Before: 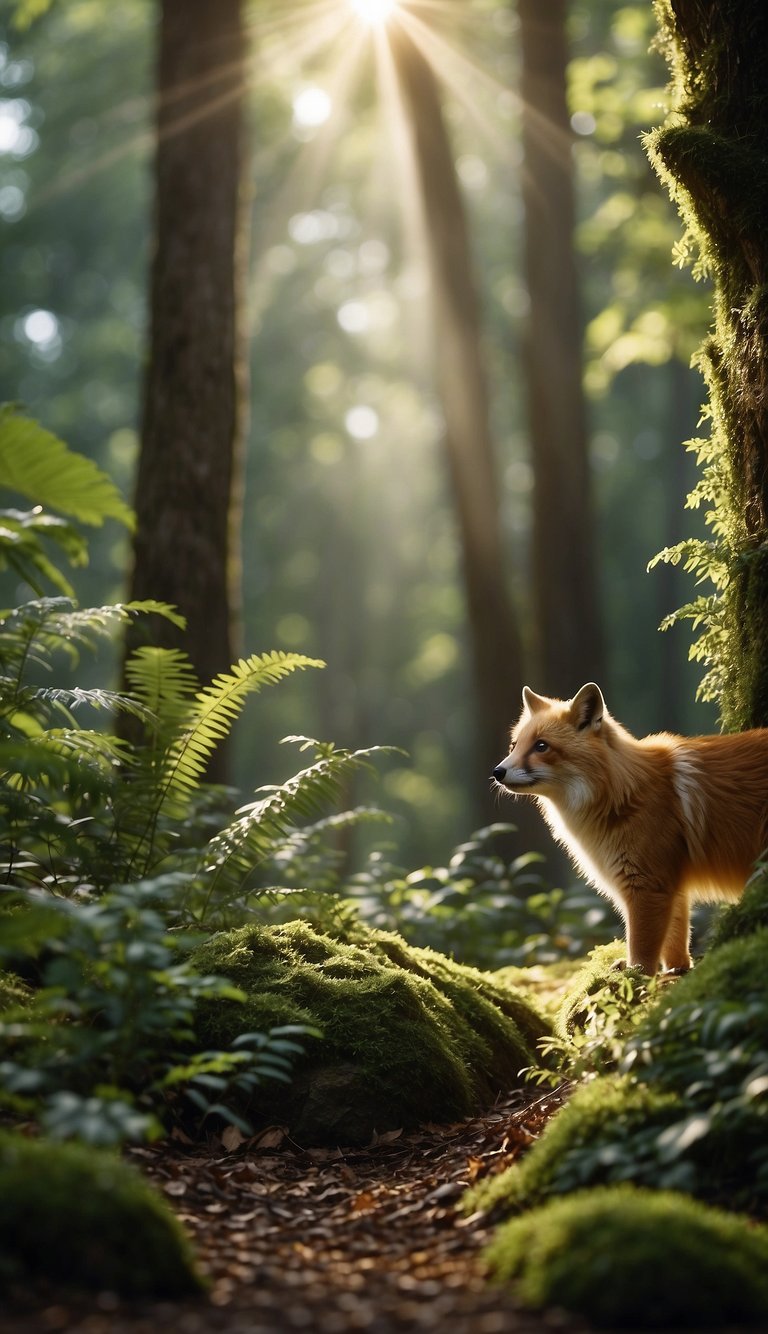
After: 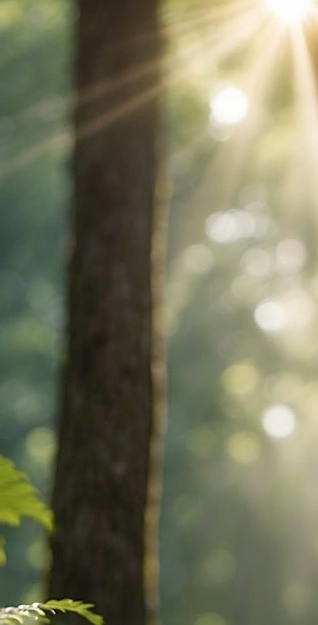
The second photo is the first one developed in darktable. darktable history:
exposure: compensate exposure bias true, compensate highlight preservation false
crop and rotate: left 10.817%, top 0.11%, right 47.769%, bottom 52.986%
sharpen: amount 0.563
color balance rgb: shadows lift › chroma 1.023%, shadows lift › hue 217.62°, perceptual saturation grading › global saturation -0.569%, global vibrance 20%
